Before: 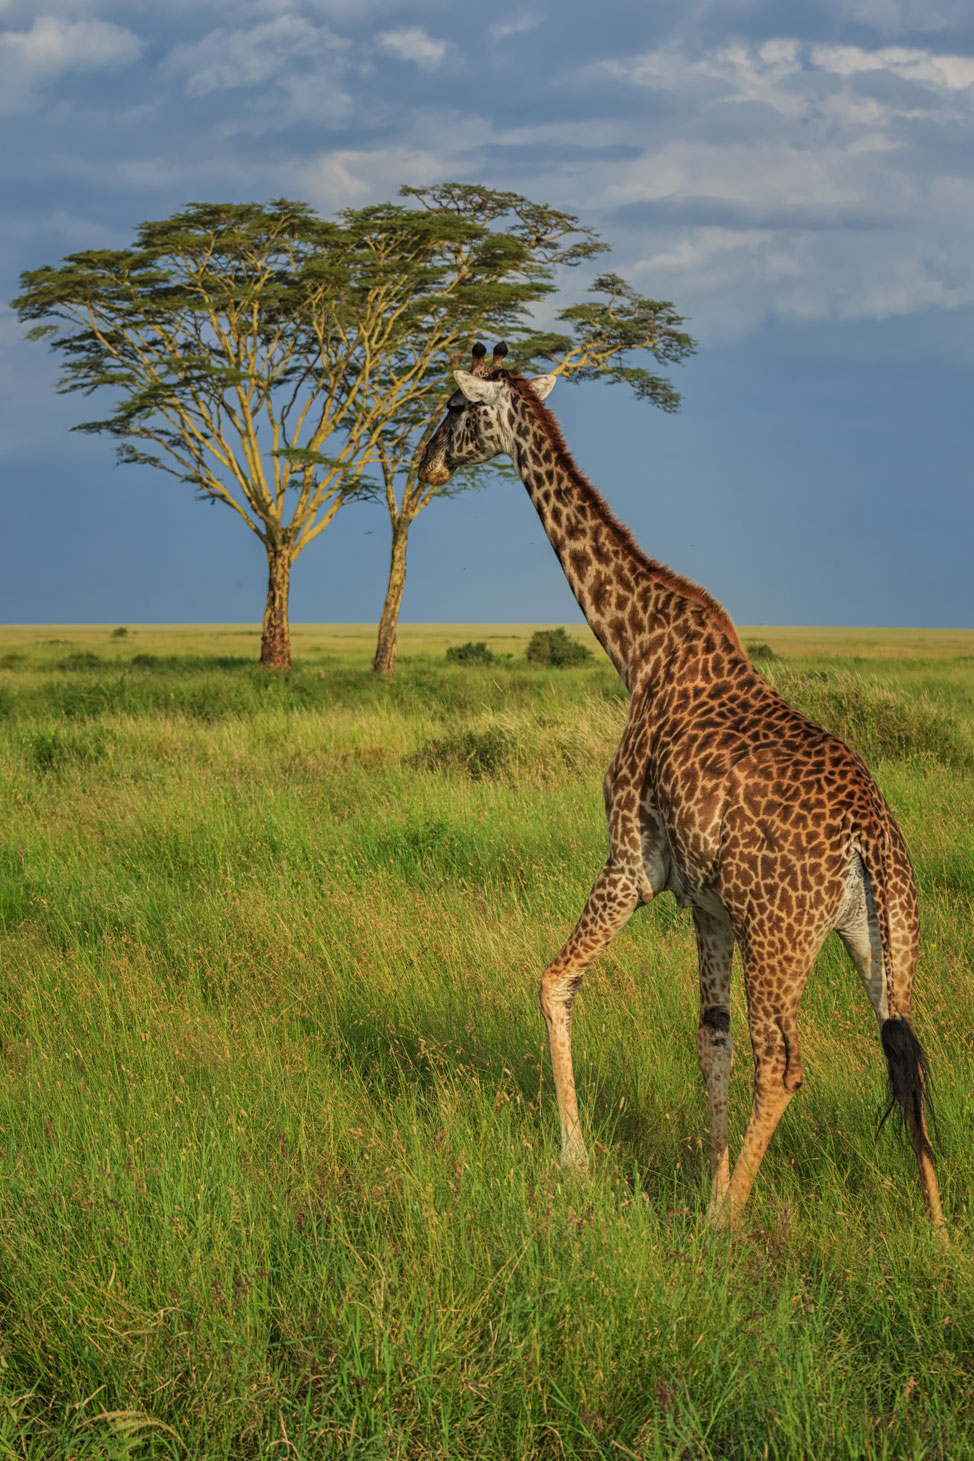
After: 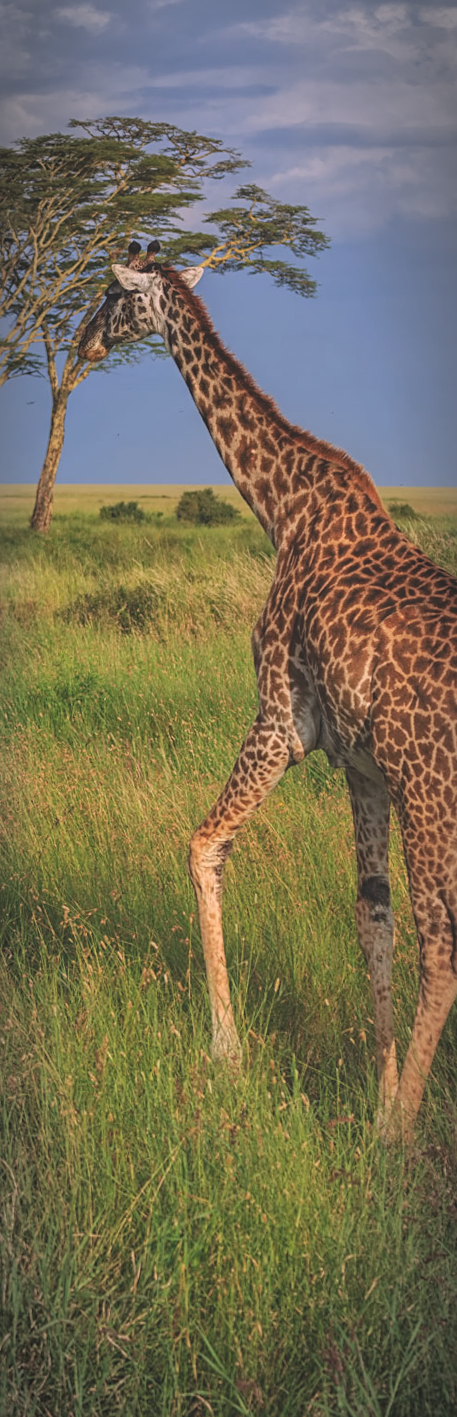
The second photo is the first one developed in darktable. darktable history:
exposure: black level correction -0.025, exposure -0.117 EV, compensate highlight preservation false
vignetting: automatic ratio true
crop: left 31.458%, top 0%, right 11.876%
white balance: red 1.066, blue 1.119
rotate and perspective: rotation 0.72°, lens shift (vertical) -0.352, lens shift (horizontal) -0.051, crop left 0.152, crop right 0.859, crop top 0.019, crop bottom 0.964
sharpen: amount 0.2
